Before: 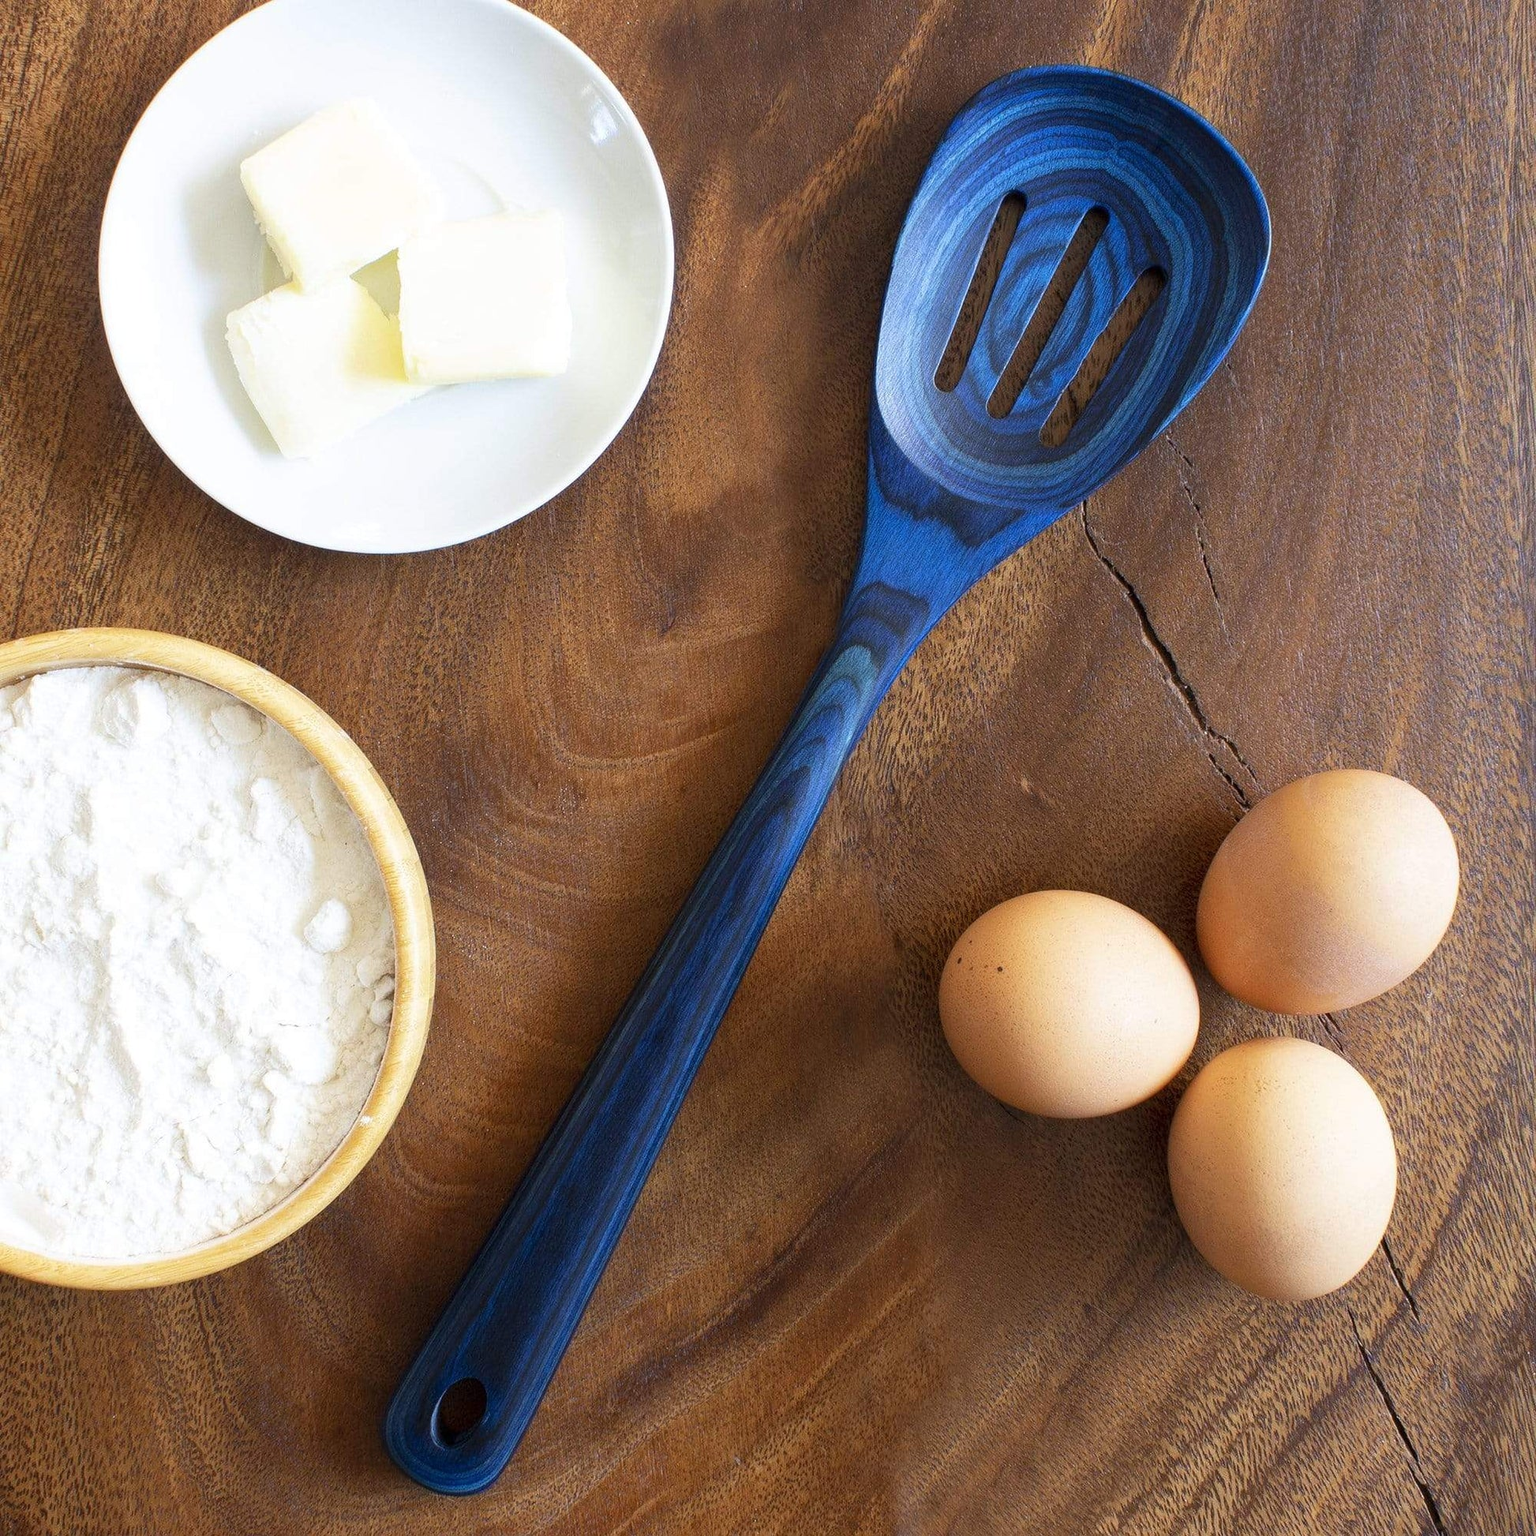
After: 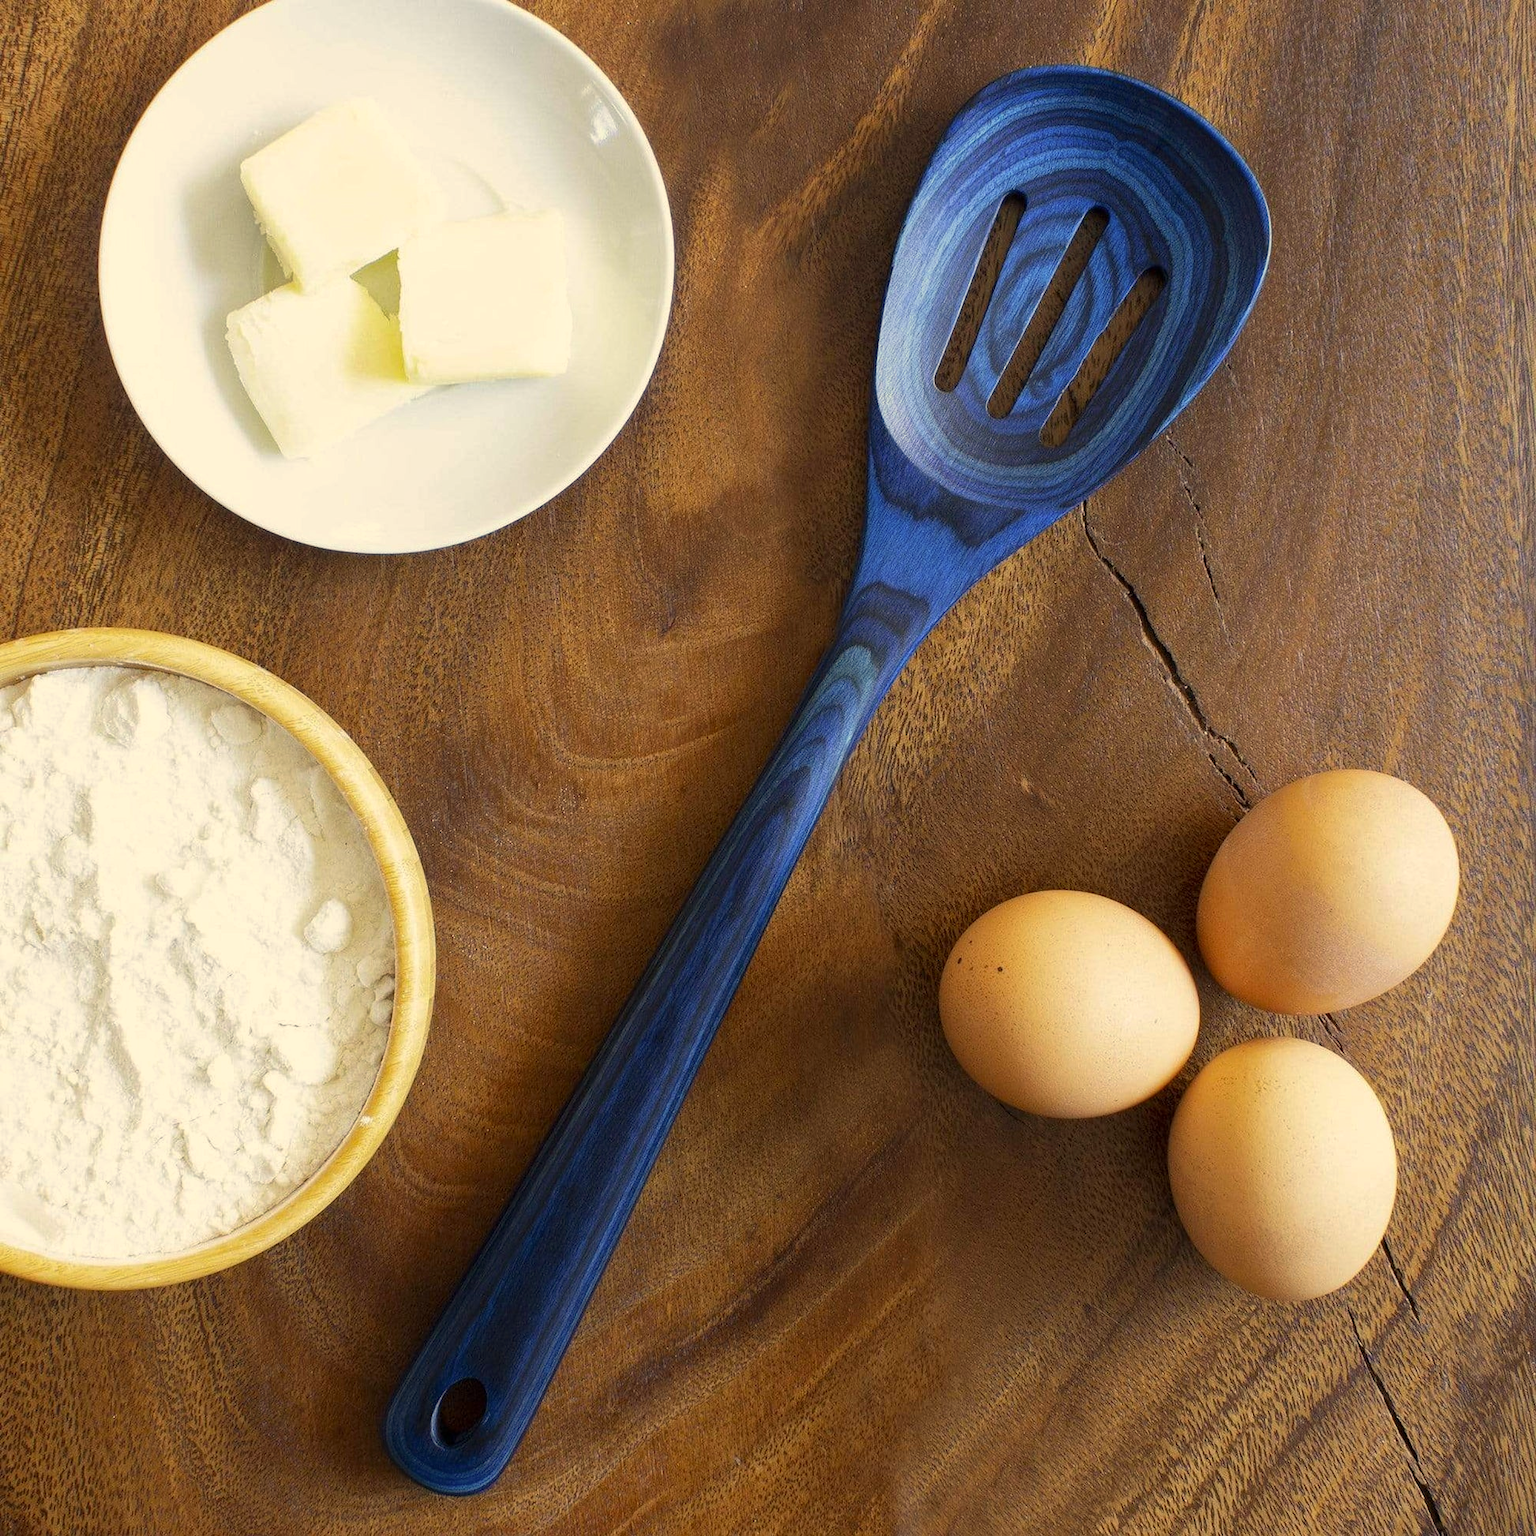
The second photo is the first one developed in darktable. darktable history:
shadows and highlights: shadows -20, white point adjustment -2, highlights -35
color correction: highlights a* 1.39, highlights b* 17.83
